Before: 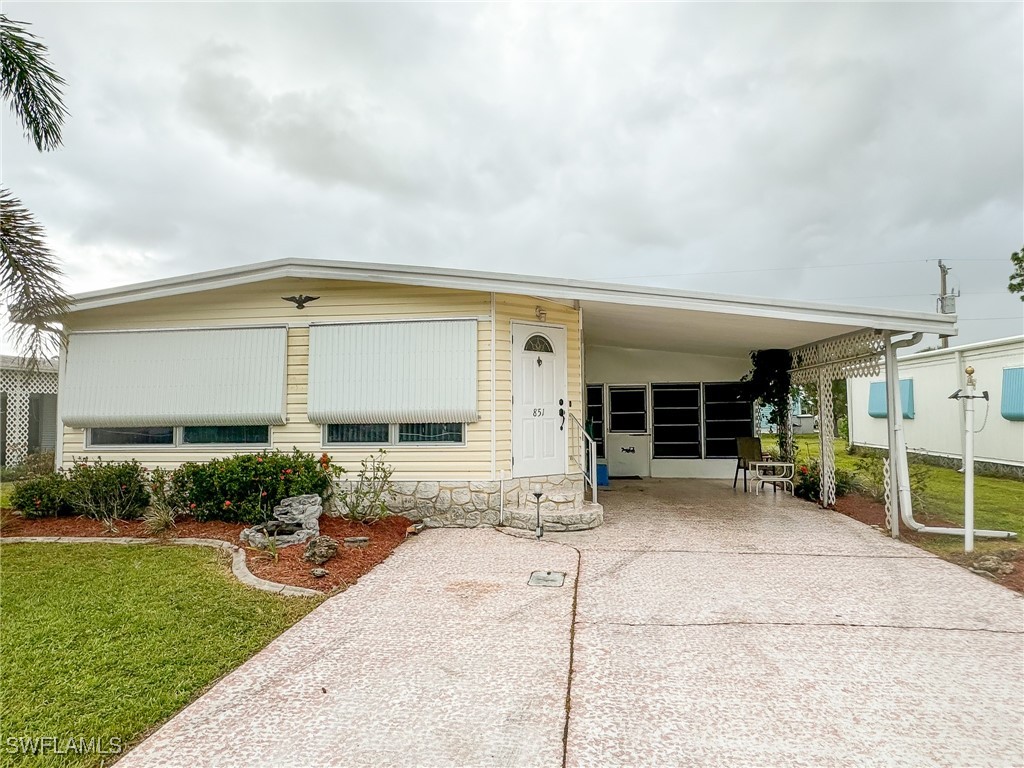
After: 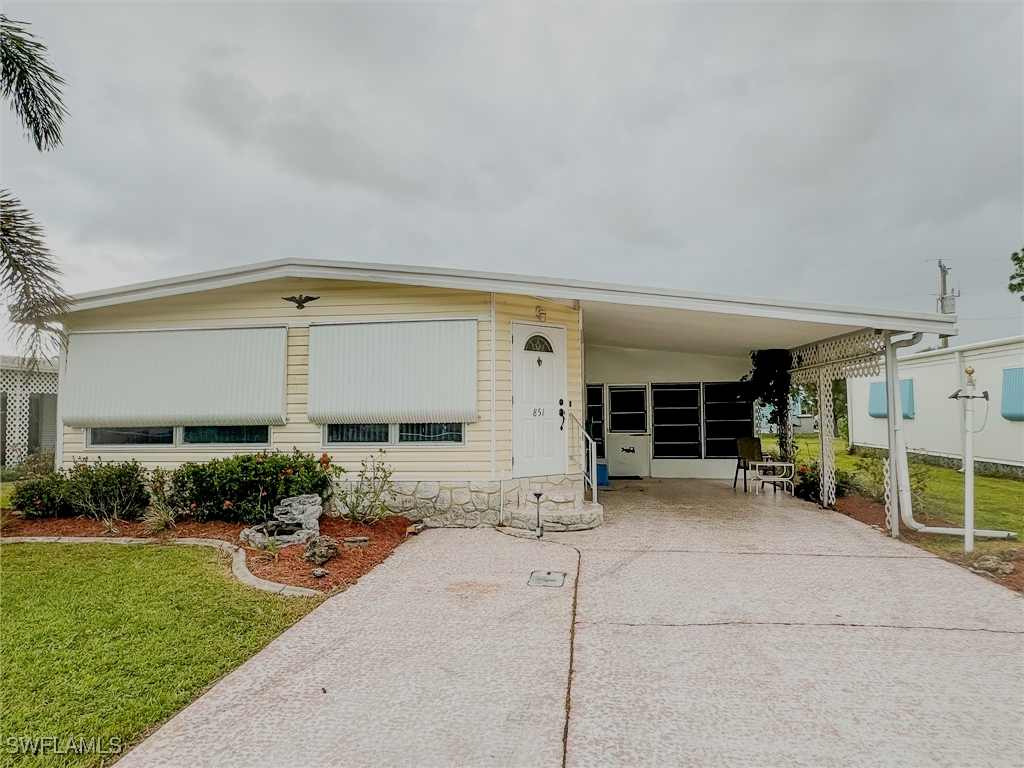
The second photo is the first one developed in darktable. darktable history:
filmic rgb: black relative exposure -7.08 EV, white relative exposure 5.35 EV, hardness 3.02
shadows and highlights: shadows 36.69, highlights -27.85, highlights color adjustment 45.68%, soften with gaussian
tone equalizer: edges refinement/feathering 500, mask exposure compensation -1.57 EV, preserve details no
